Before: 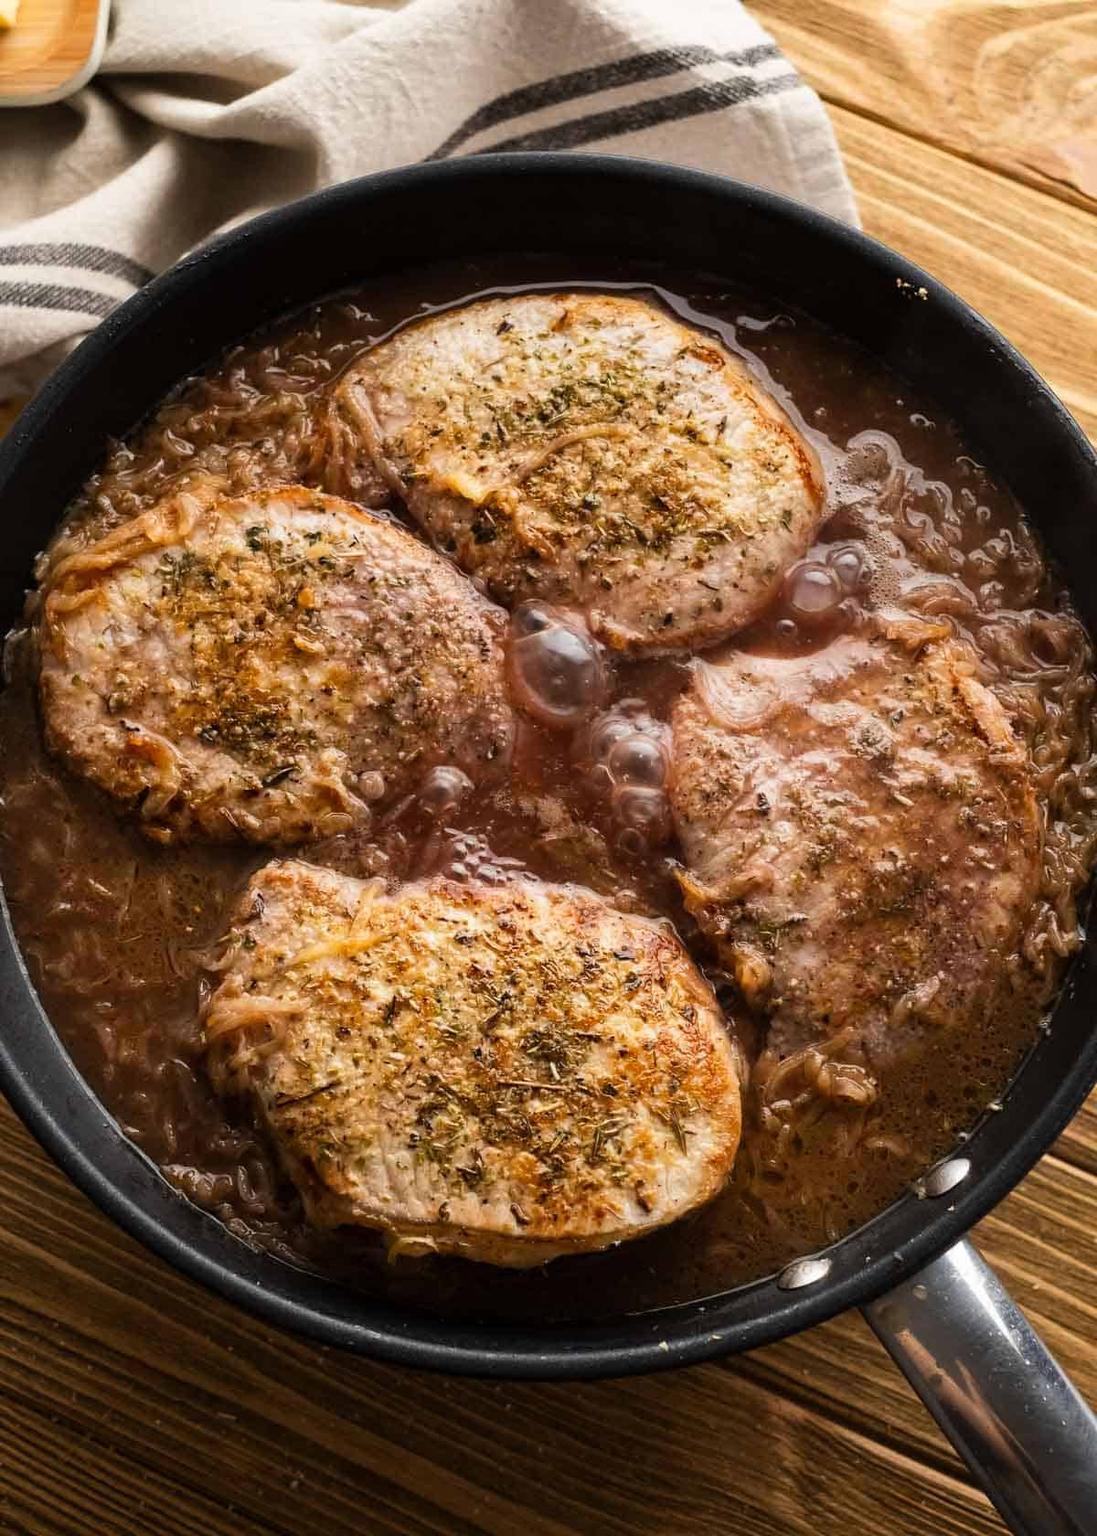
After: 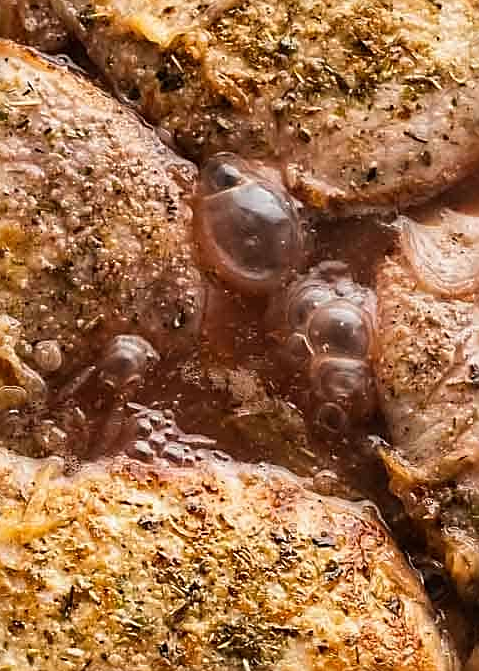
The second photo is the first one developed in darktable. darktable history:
crop: left 30%, top 30%, right 30%, bottom 30%
sharpen: amount 0.75
